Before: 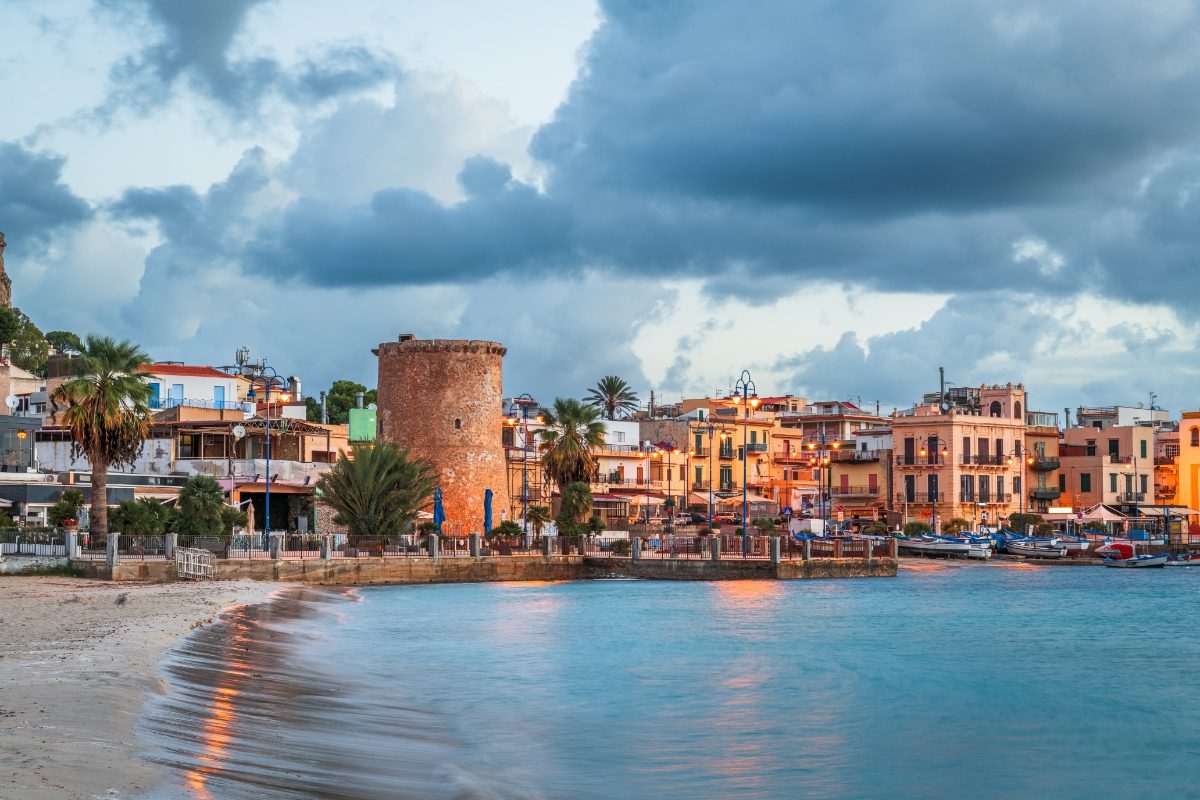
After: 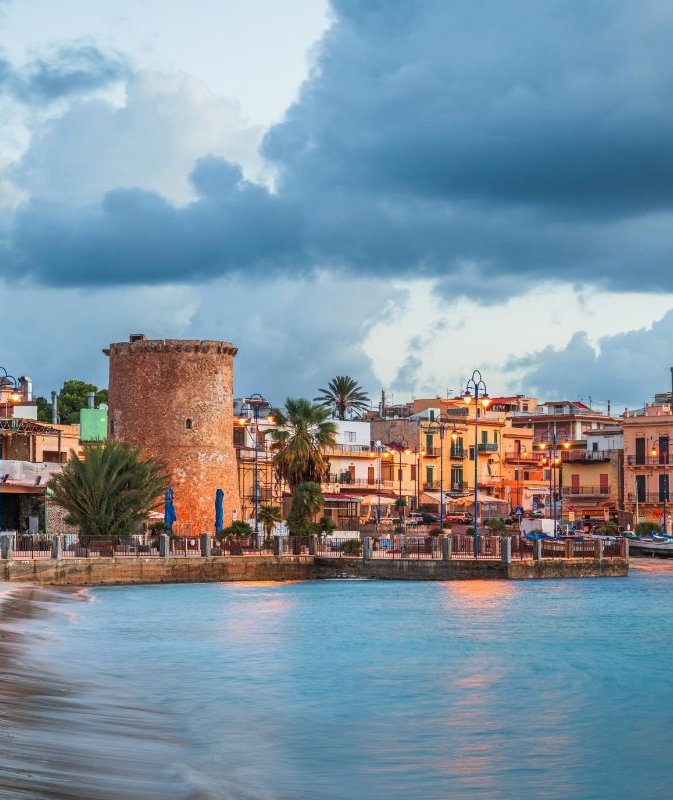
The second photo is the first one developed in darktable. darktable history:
crop and rotate: left 22.449%, right 21.456%
contrast brightness saturation: contrast -0.021, brightness -0.005, saturation 0.031
